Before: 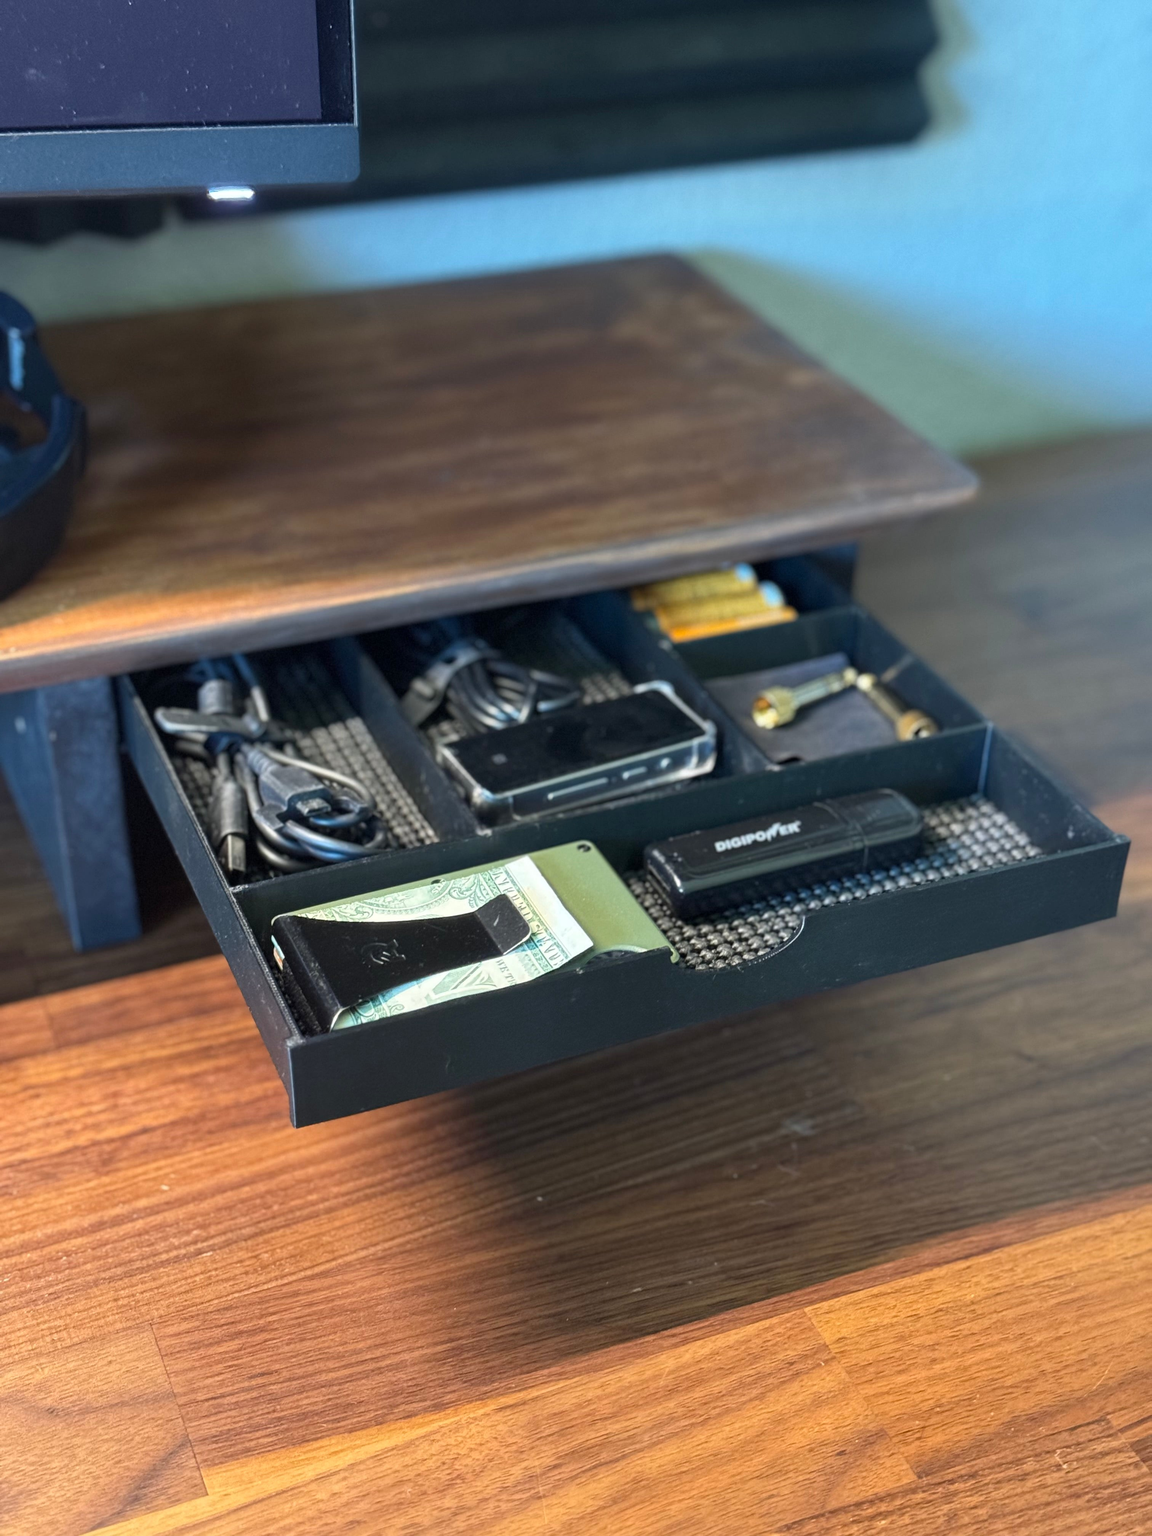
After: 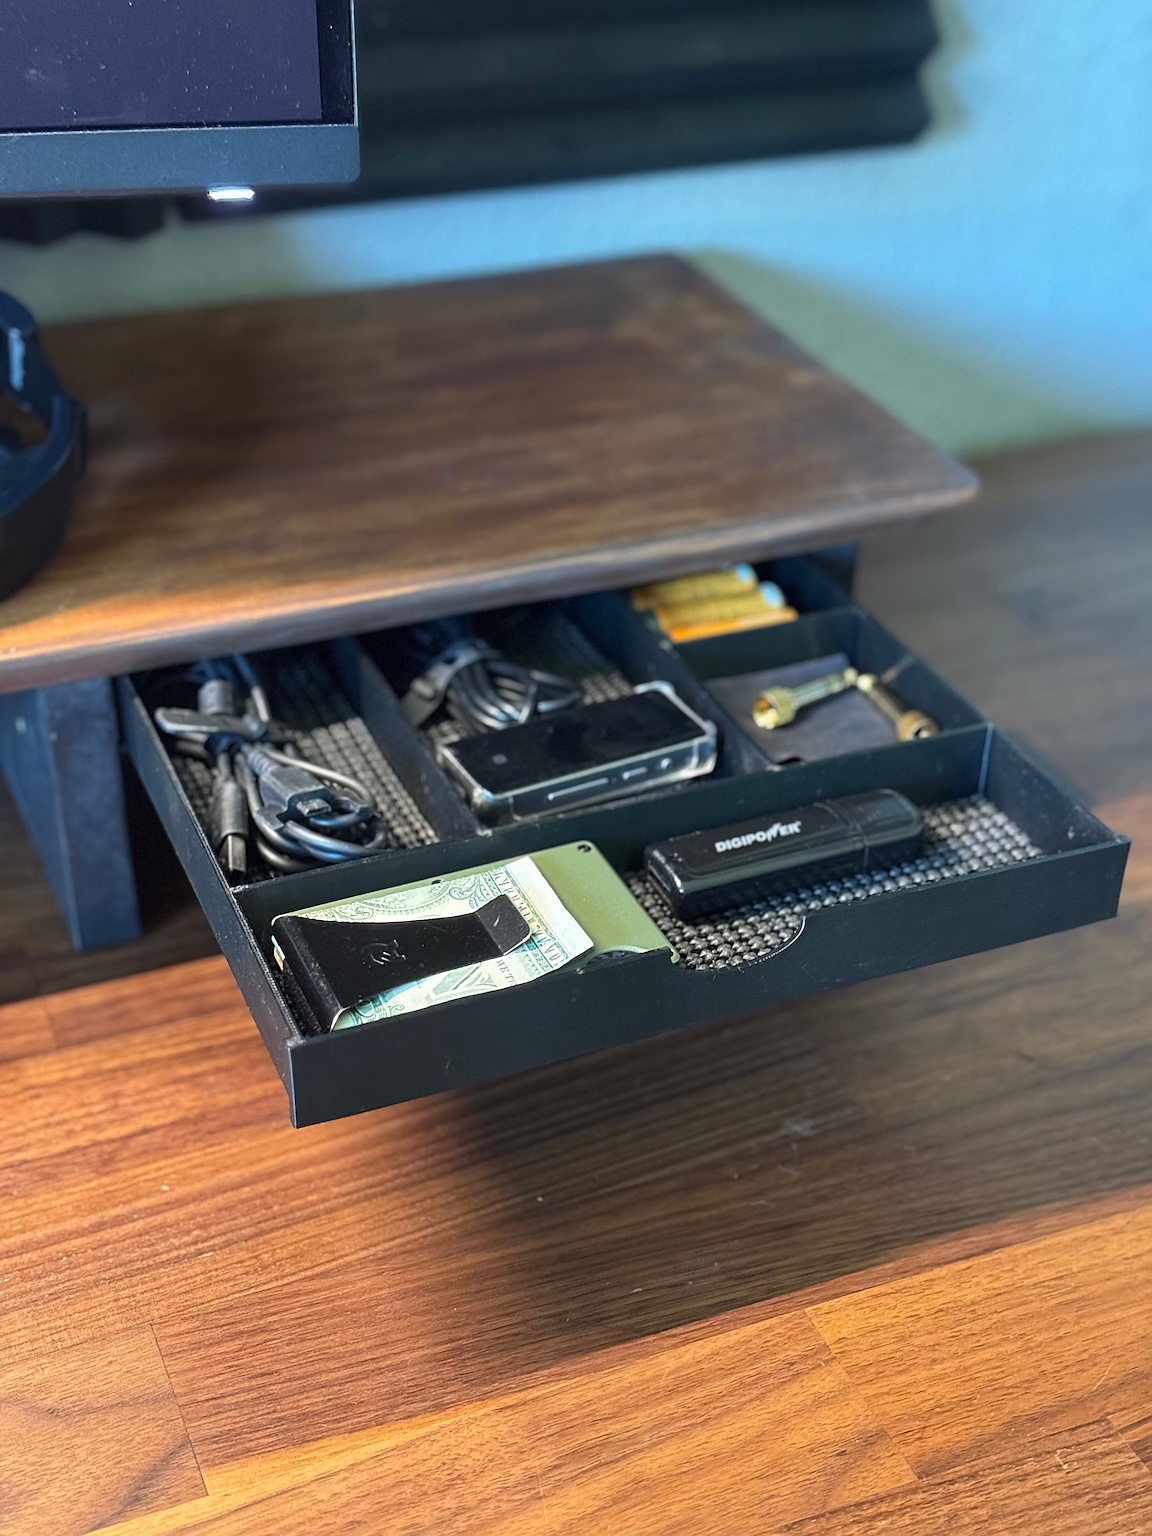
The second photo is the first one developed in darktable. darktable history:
sharpen: radius 2.849, amount 0.714
